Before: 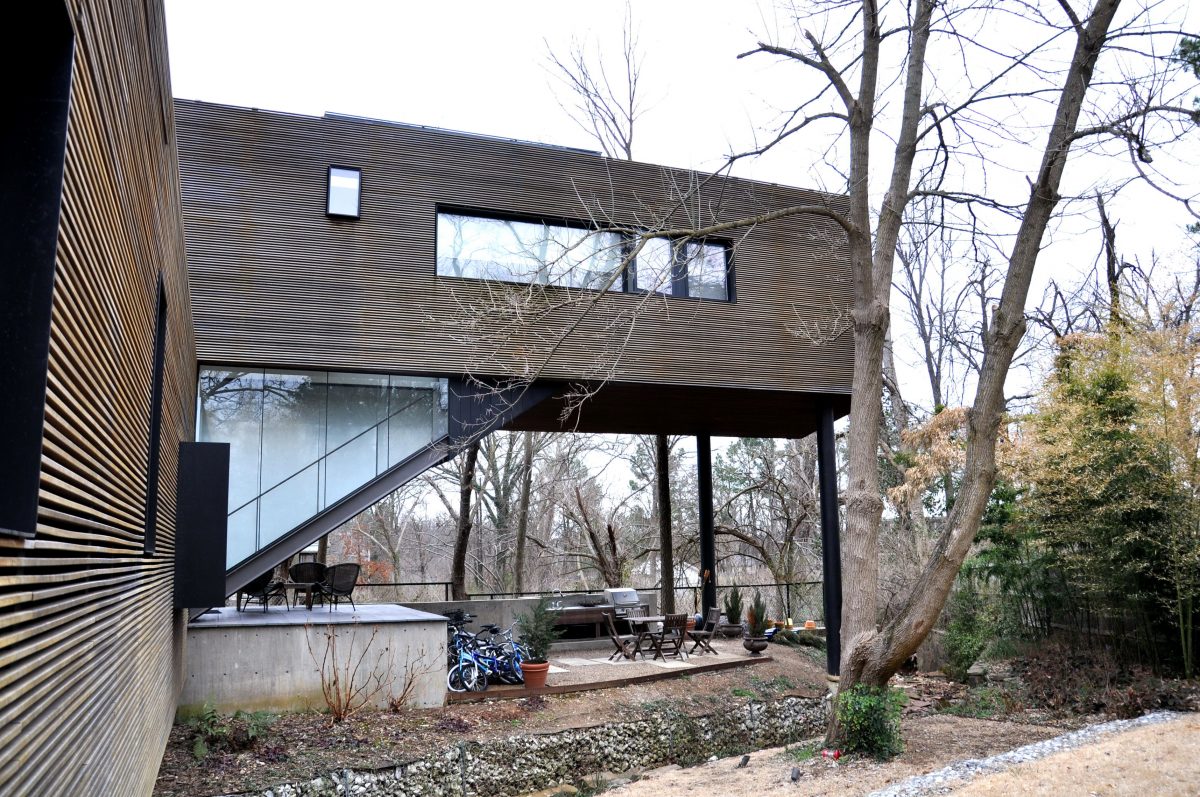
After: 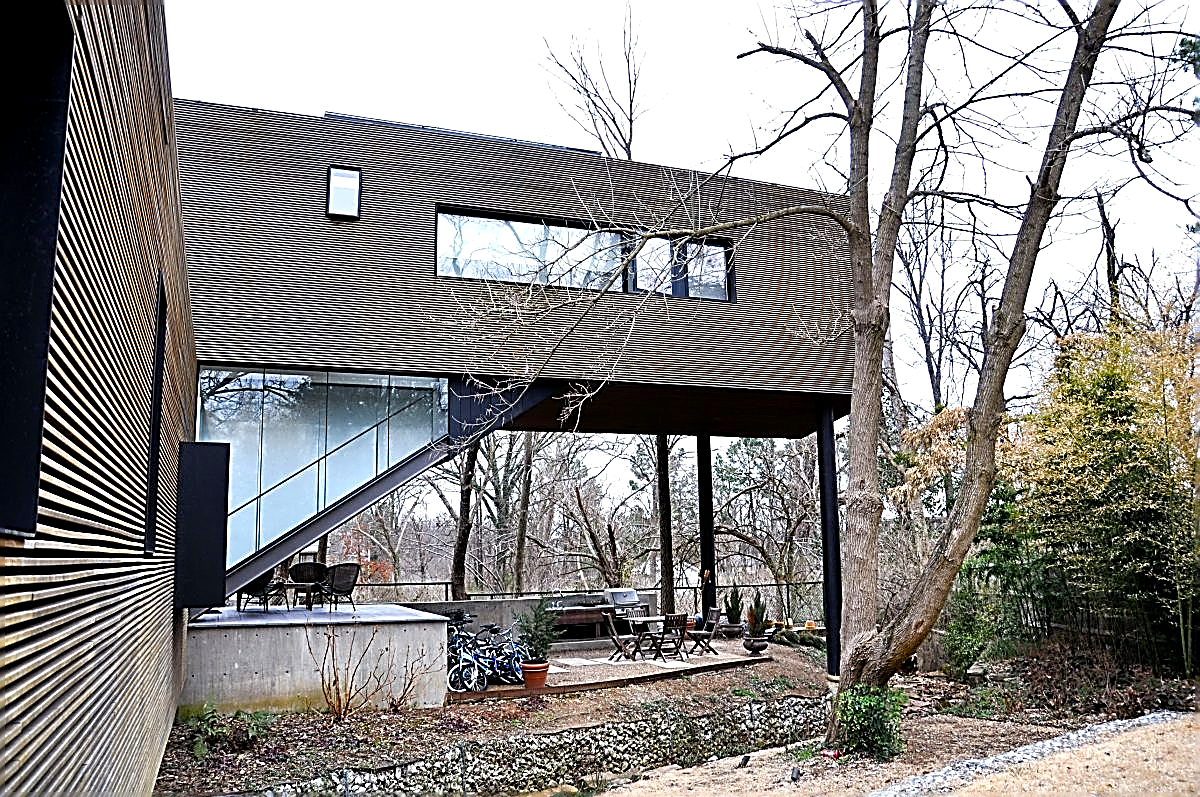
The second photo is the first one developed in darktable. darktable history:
sharpen: amount 2
color balance rgb: linear chroma grading › global chroma 8.12%, perceptual saturation grading › global saturation 9.07%, perceptual saturation grading › highlights -13.84%, perceptual saturation grading › mid-tones 14.88%, perceptual saturation grading › shadows 22.8%, perceptual brilliance grading › highlights 2.61%, global vibrance 12.07%
